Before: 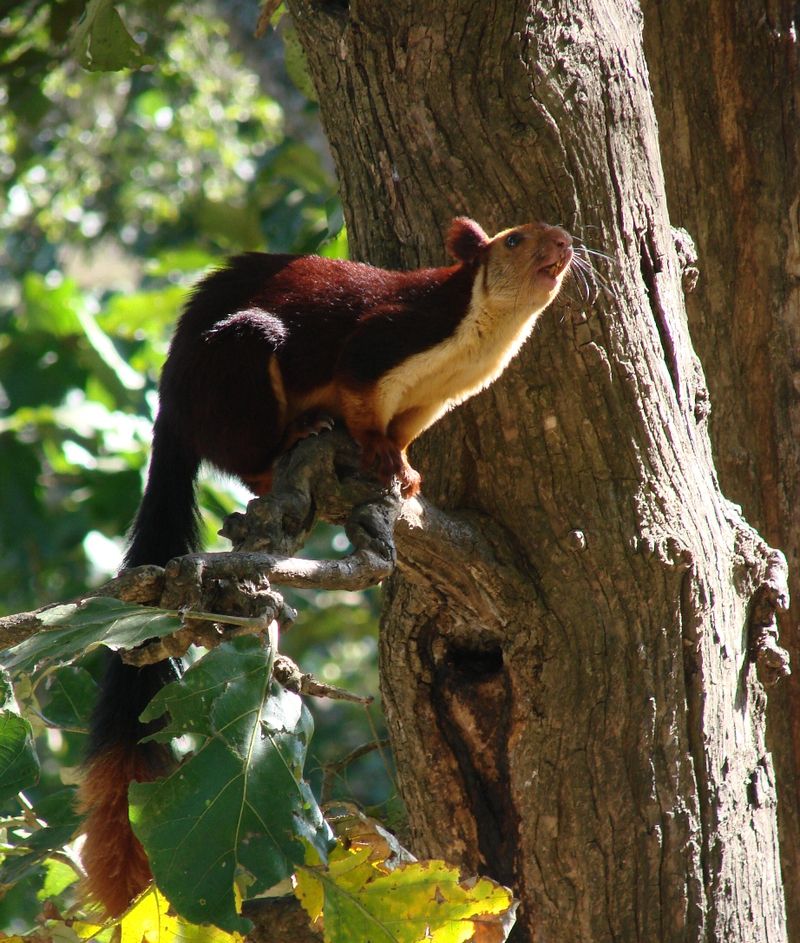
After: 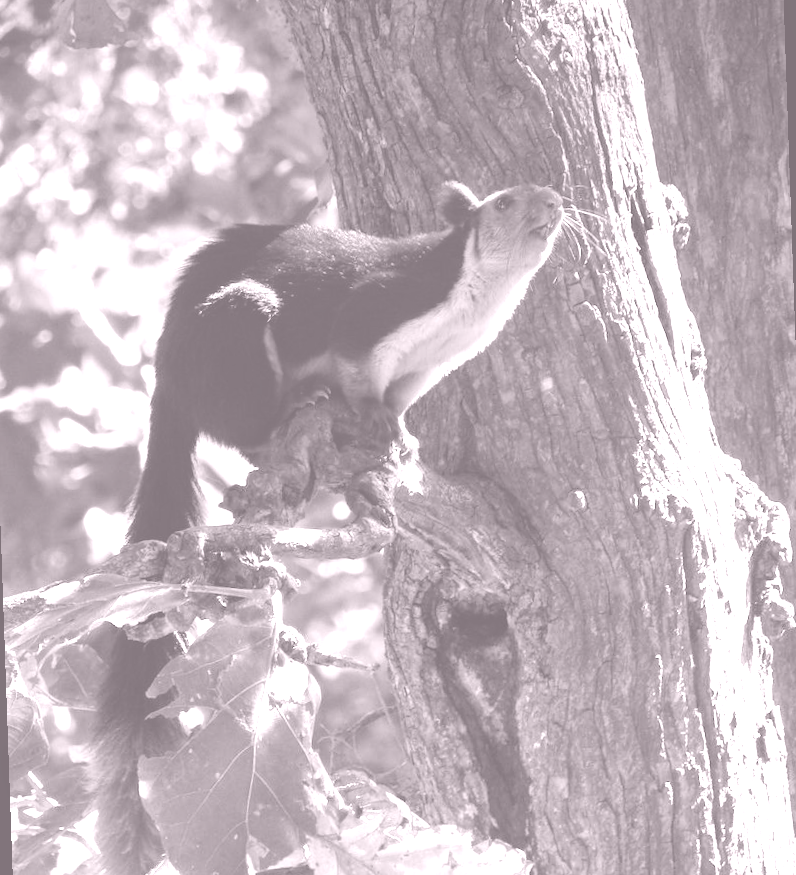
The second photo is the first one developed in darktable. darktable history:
local contrast: highlights 100%, shadows 100%, detail 120%, midtone range 0.2
exposure: compensate highlight preservation false
colorize: hue 25.2°, saturation 83%, source mix 82%, lightness 79%, version 1
rotate and perspective: rotation -2°, crop left 0.022, crop right 0.978, crop top 0.049, crop bottom 0.951
graduated density: hue 238.83°, saturation 50%
